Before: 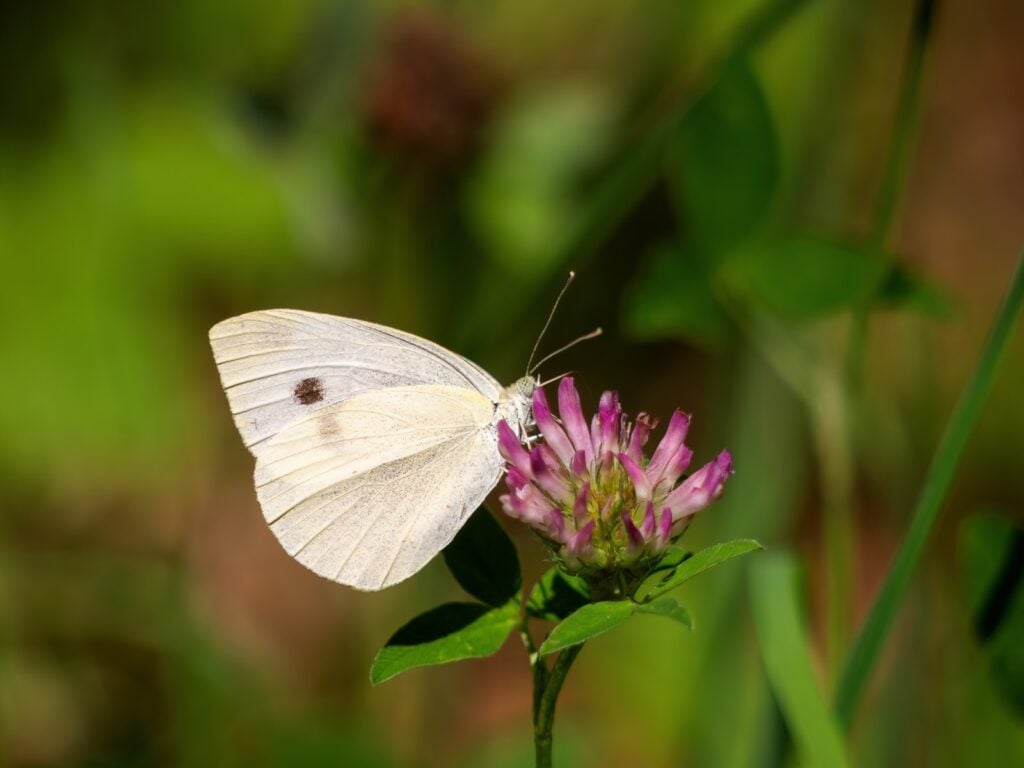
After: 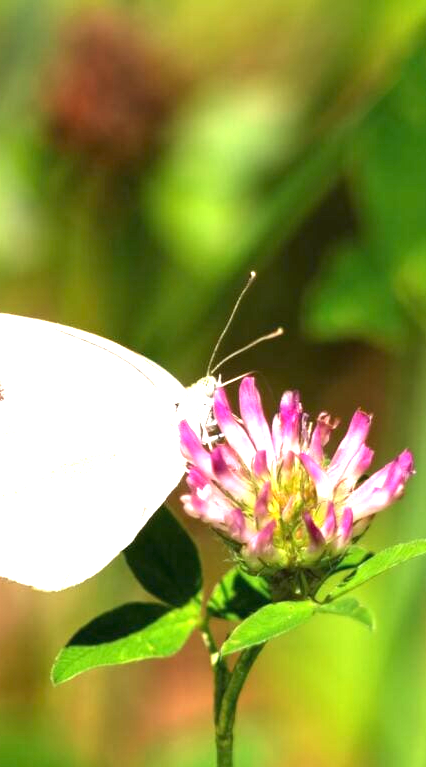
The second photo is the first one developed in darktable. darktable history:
exposure: black level correction 0, exposure 1.9 EV, compensate highlight preservation false
crop: left 31.229%, right 27.105%
